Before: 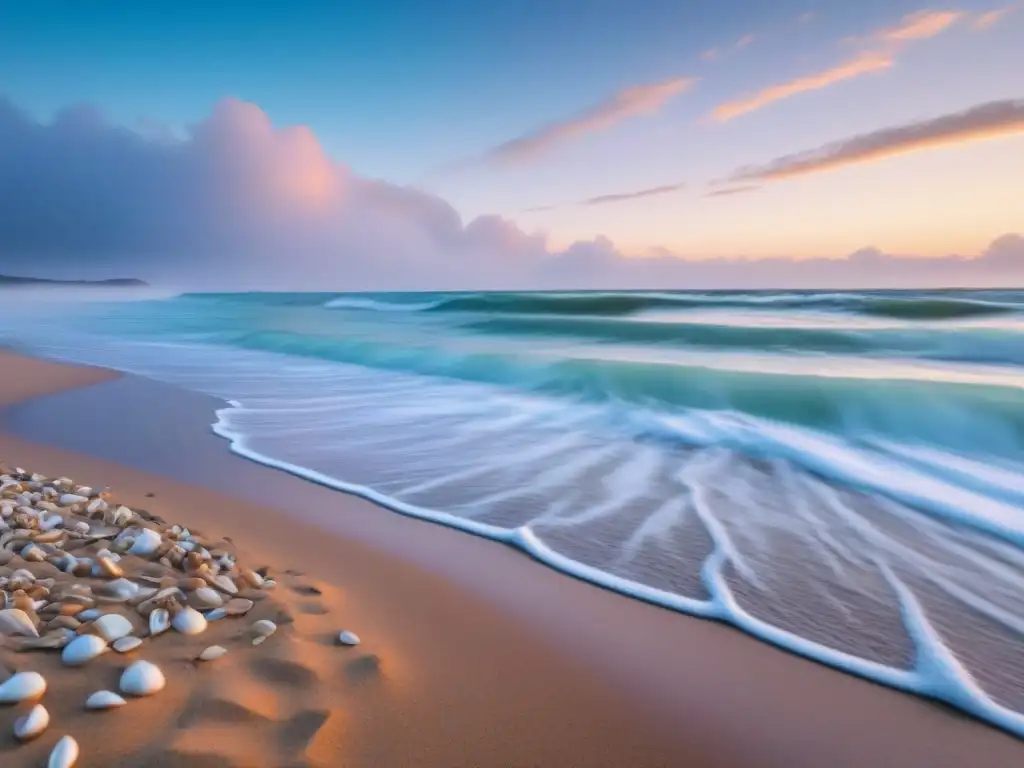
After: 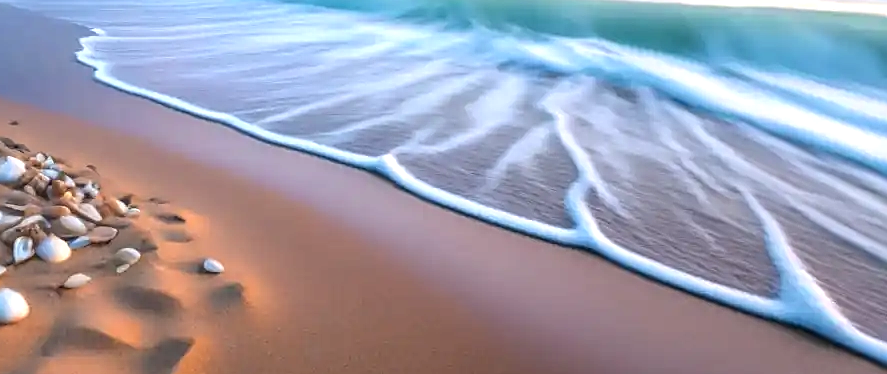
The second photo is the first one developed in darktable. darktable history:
crop and rotate: left 13.283%, top 48.475%, bottom 2.771%
sharpen: on, module defaults
local contrast: on, module defaults
exposure: black level correction 0, exposure 0.498 EV, compensate highlight preservation false
